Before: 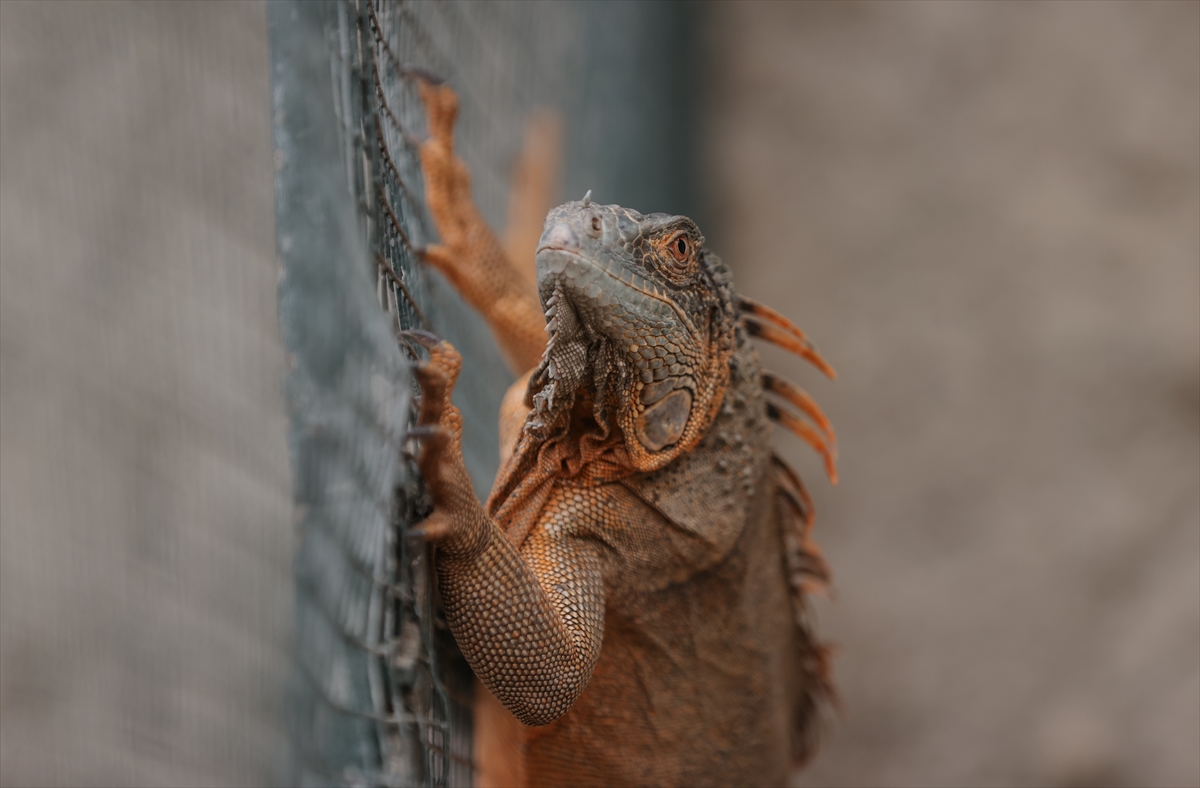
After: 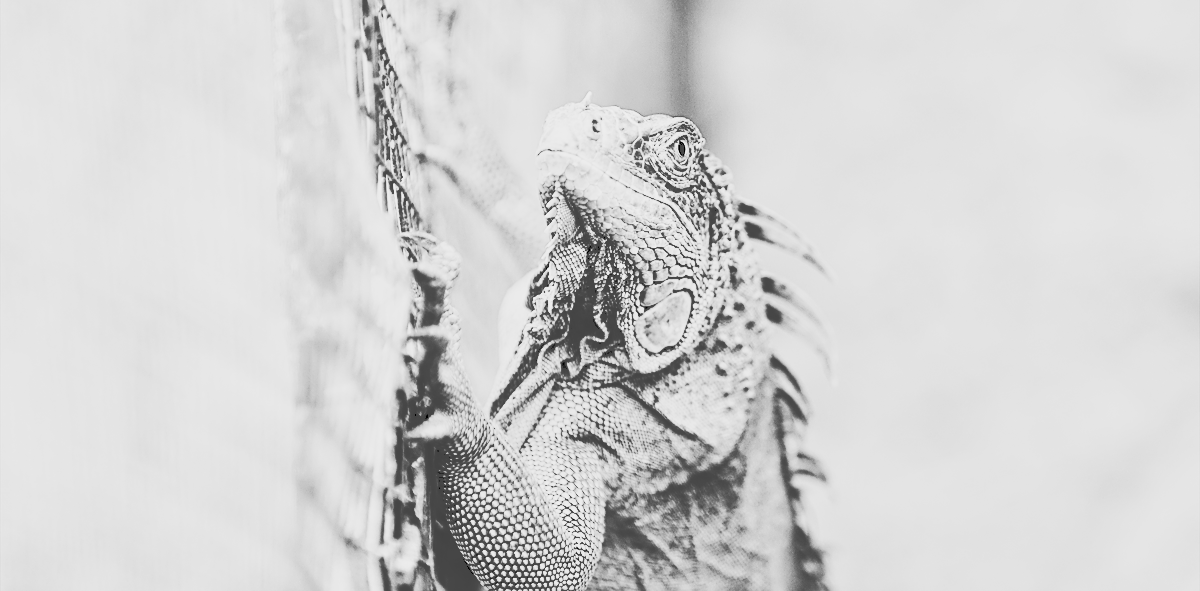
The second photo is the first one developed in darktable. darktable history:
crop and rotate: top 12.5%, bottom 12.5%
exposure: black level correction 0, exposure 0.5 EV, compensate exposure bias true, compensate highlight preservation false
monochrome: a -92.57, b 58.91
contrast brightness saturation: contrast 0.93, brightness 0.2
tone equalizer: -7 EV 0.15 EV, -6 EV 0.6 EV, -5 EV 1.15 EV, -4 EV 1.33 EV, -3 EV 1.15 EV, -2 EV 0.6 EV, -1 EV 0.15 EV, mask exposure compensation -0.5 EV
tone curve: curves: ch0 [(0, 0) (0.003, 0.301) (0.011, 0.302) (0.025, 0.307) (0.044, 0.313) (0.069, 0.316) (0.1, 0.322) (0.136, 0.325) (0.177, 0.341) (0.224, 0.358) (0.277, 0.386) (0.335, 0.429) (0.399, 0.486) (0.468, 0.556) (0.543, 0.644) (0.623, 0.728) (0.709, 0.796) (0.801, 0.854) (0.898, 0.908) (1, 1)], preserve colors none
color balance rgb: perceptual saturation grading › global saturation 25%, perceptual brilliance grading › mid-tones 10%, perceptual brilliance grading › shadows 15%, global vibrance 20%
sharpen: on, module defaults
